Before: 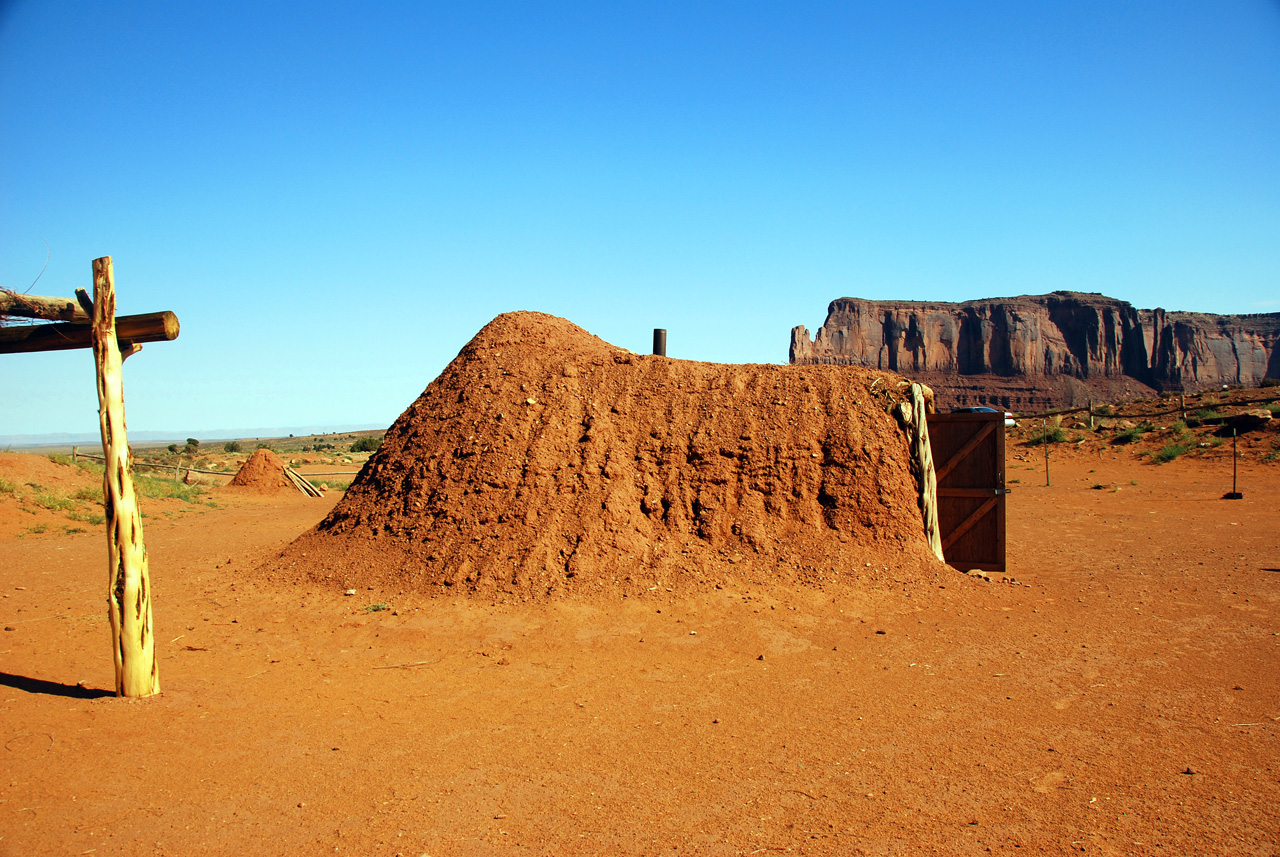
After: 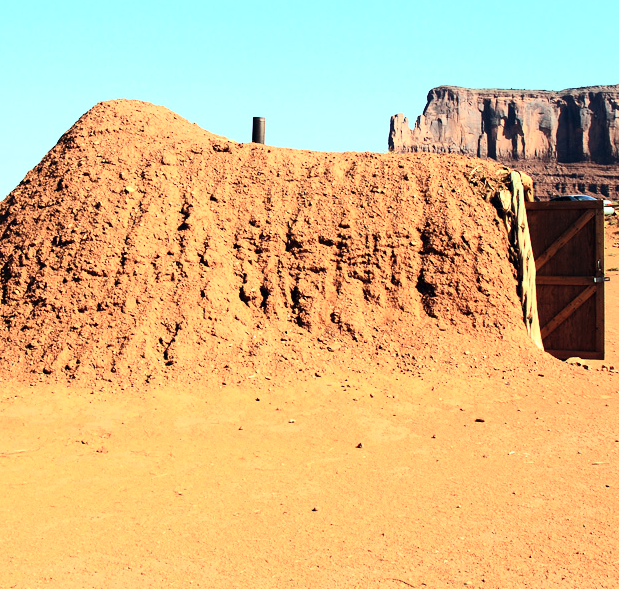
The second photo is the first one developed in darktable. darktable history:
tone curve: curves: ch0 [(0, 0) (0.003, 0.004) (0.011, 0.015) (0.025, 0.034) (0.044, 0.061) (0.069, 0.095) (0.1, 0.137) (0.136, 0.187) (0.177, 0.244) (0.224, 0.308) (0.277, 0.415) (0.335, 0.532) (0.399, 0.642) (0.468, 0.747) (0.543, 0.829) (0.623, 0.886) (0.709, 0.924) (0.801, 0.951) (0.898, 0.975) (1, 1)], color space Lab, independent channels
crop: left 31.334%, top 24.797%, right 20.259%, bottom 6.41%
